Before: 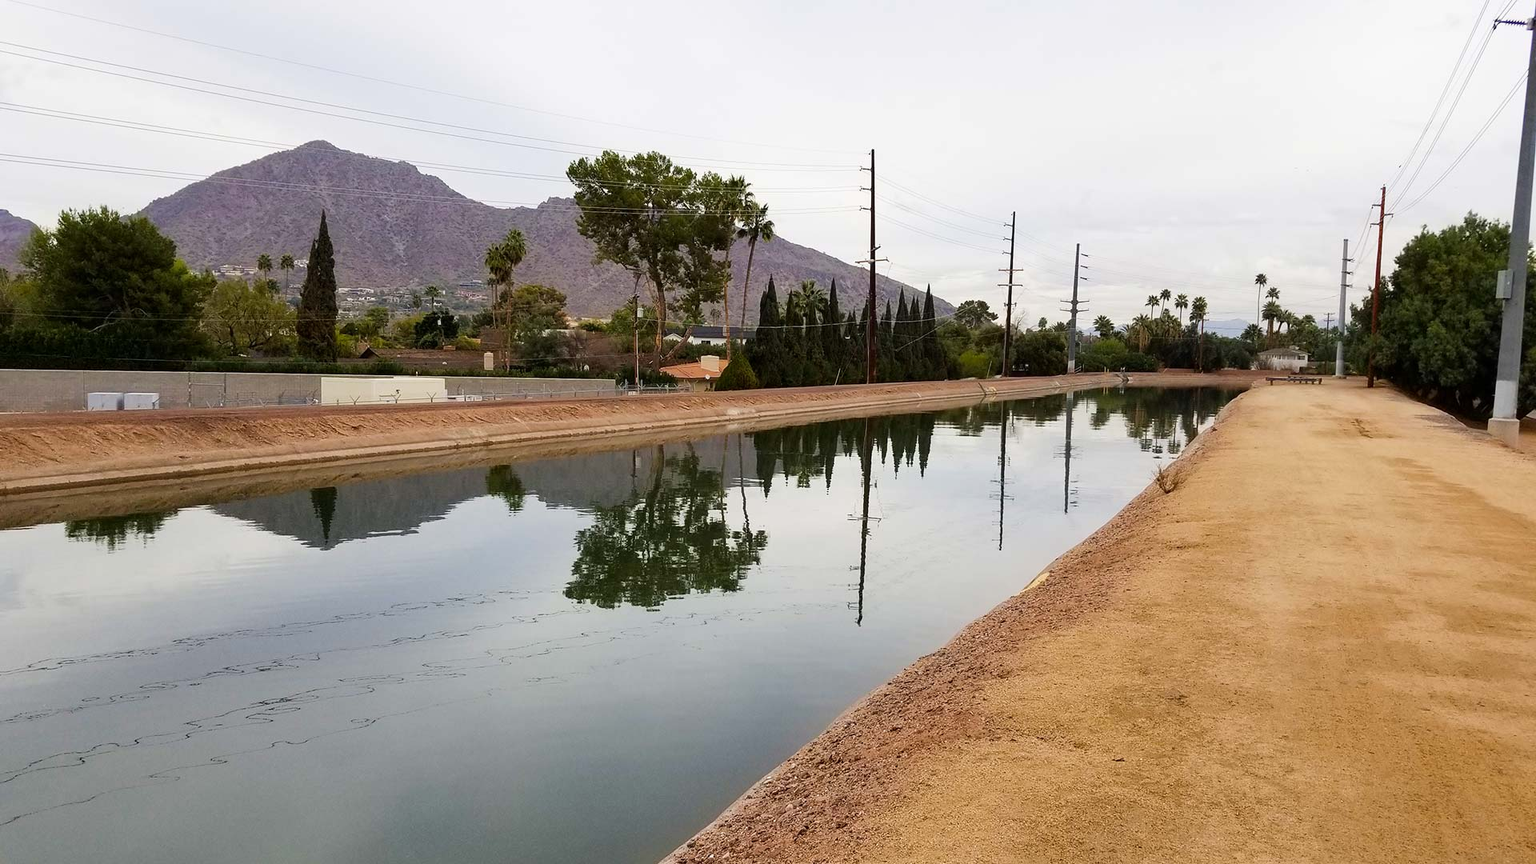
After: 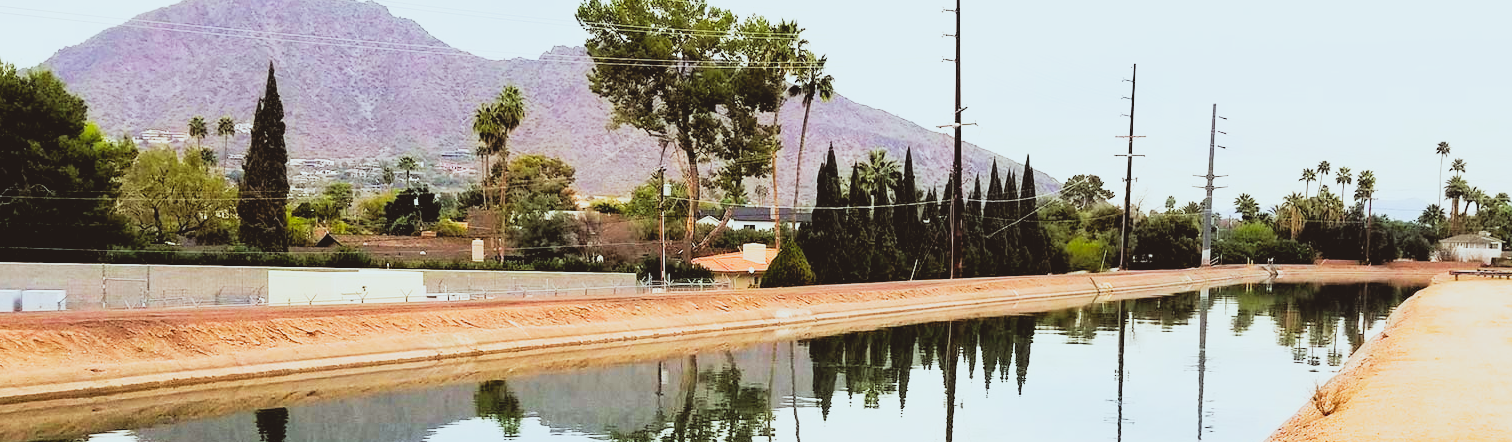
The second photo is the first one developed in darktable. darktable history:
filmic rgb: black relative exposure -3.87 EV, white relative exposure 3.48 EV, hardness 2.58, contrast 1.104
color correction: highlights a* -4.95, highlights b* -4.41, shadows a* 4.01, shadows b* 4.11
tone equalizer: on, module defaults
exposure: exposure 1.269 EV, compensate highlight preservation false
contrast brightness saturation: contrast -0.094, brightness 0.051, saturation 0.079
crop: left 6.936%, top 18.633%, right 14.297%, bottom 40.391%
tone curve: curves: ch0 [(0, 0.045) (0.155, 0.169) (0.46, 0.466) (0.751, 0.788) (1, 0.961)]; ch1 [(0, 0) (0.43, 0.408) (0.472, 0.469) (0.505, 0.503) (0.553, 0.563) (0.592, 0.581) (0.631, 0.625) (1, 1)]; ch2 [(0, 0) (0.505, 0.495) (0.55, 0.557) (0.583, 0.573) (1, 1)], preserve colors none
